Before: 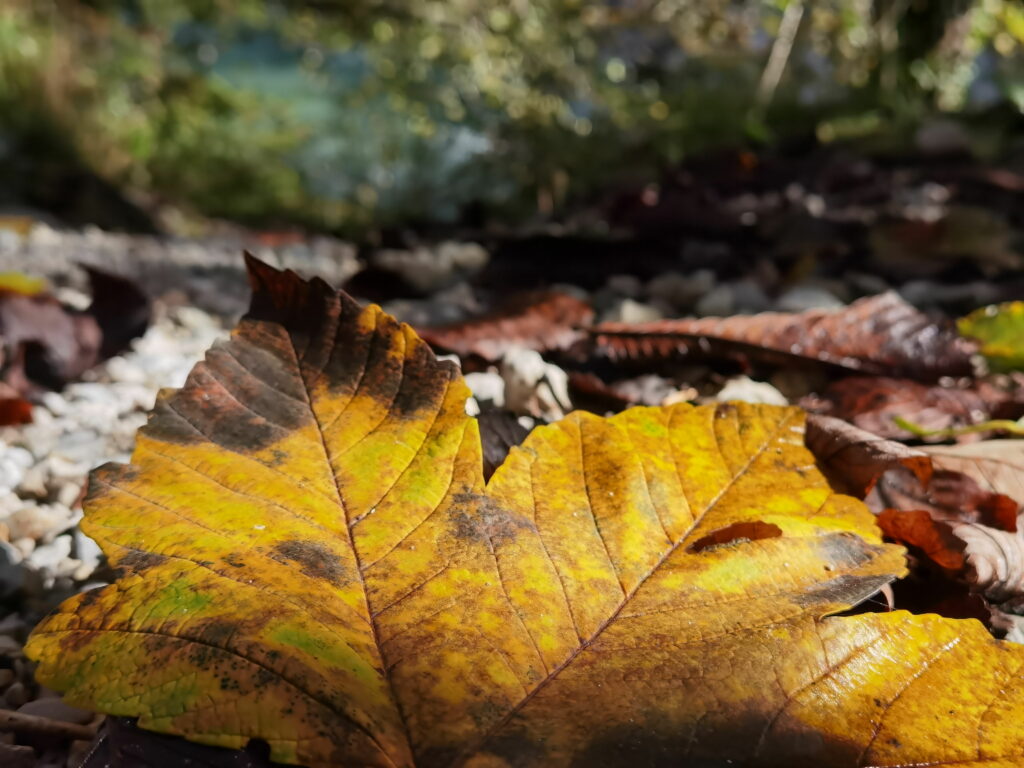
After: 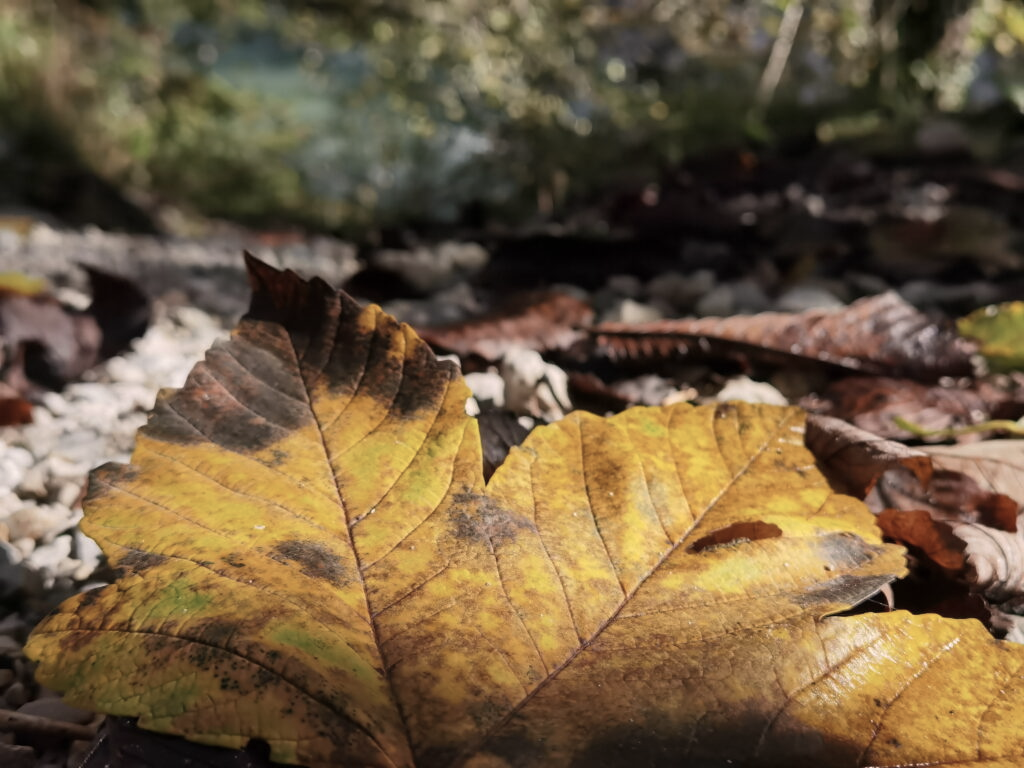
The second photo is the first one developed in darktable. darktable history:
color correction: highlights a* 5.6, highlights b* 5.26, saturation 0.659
